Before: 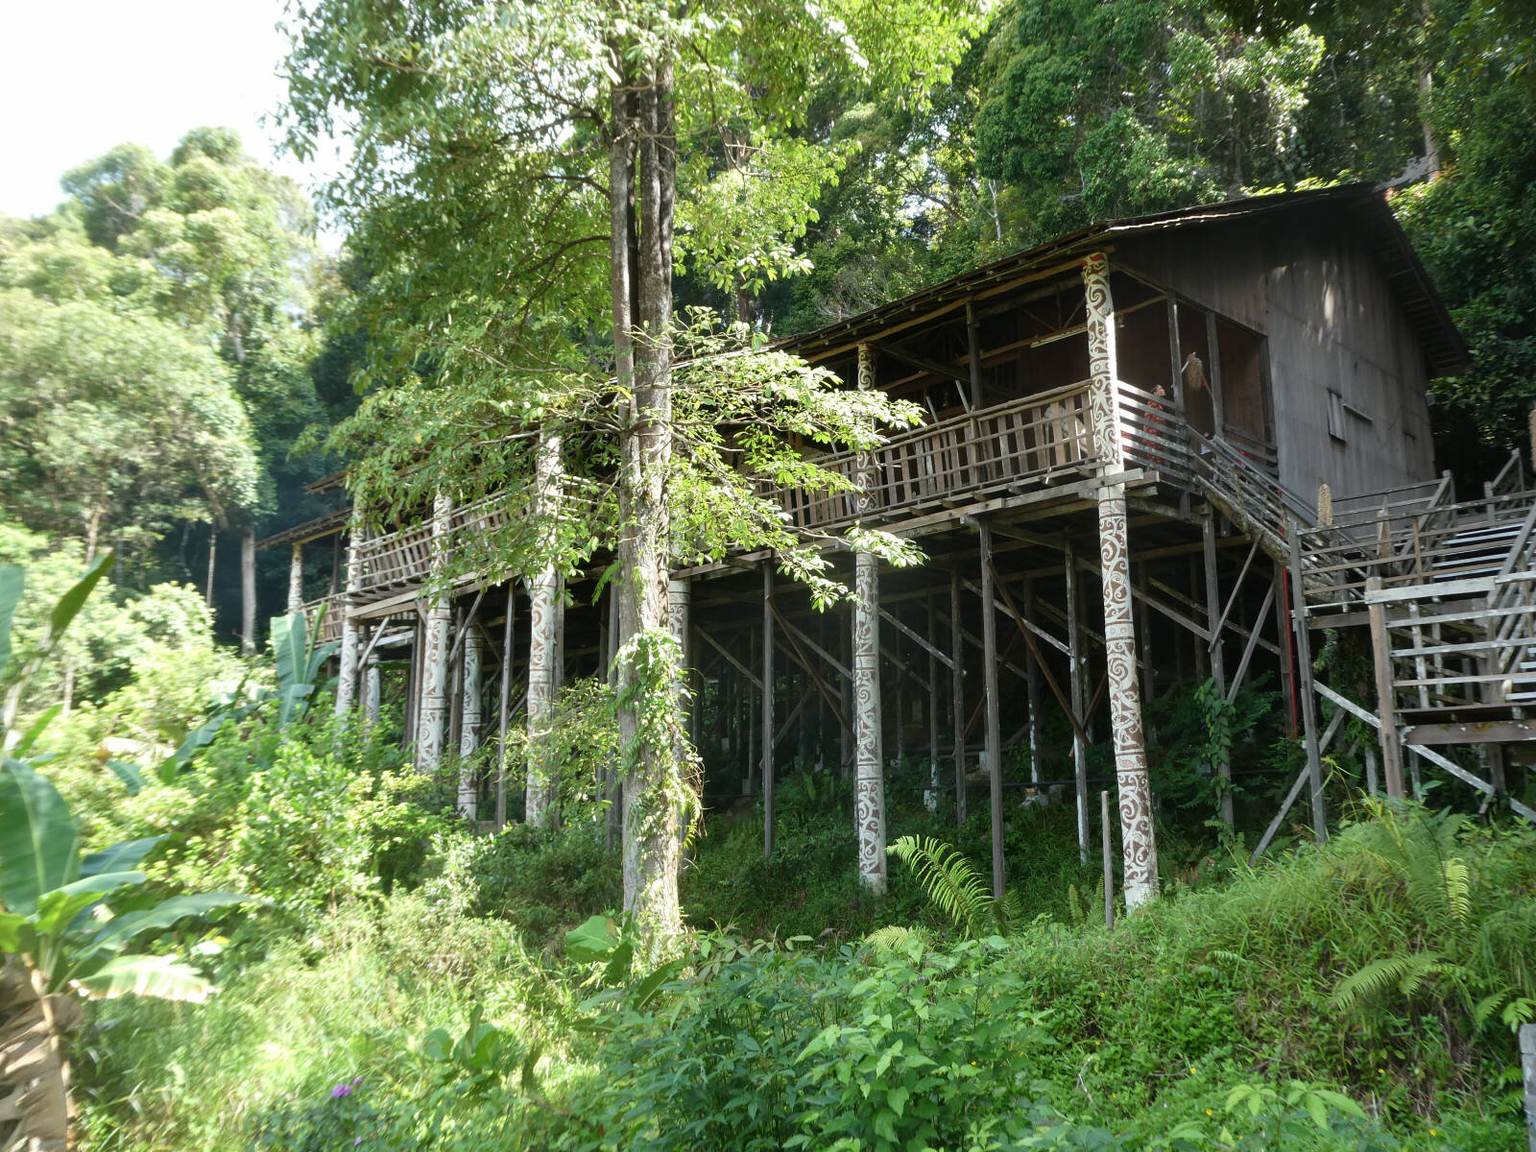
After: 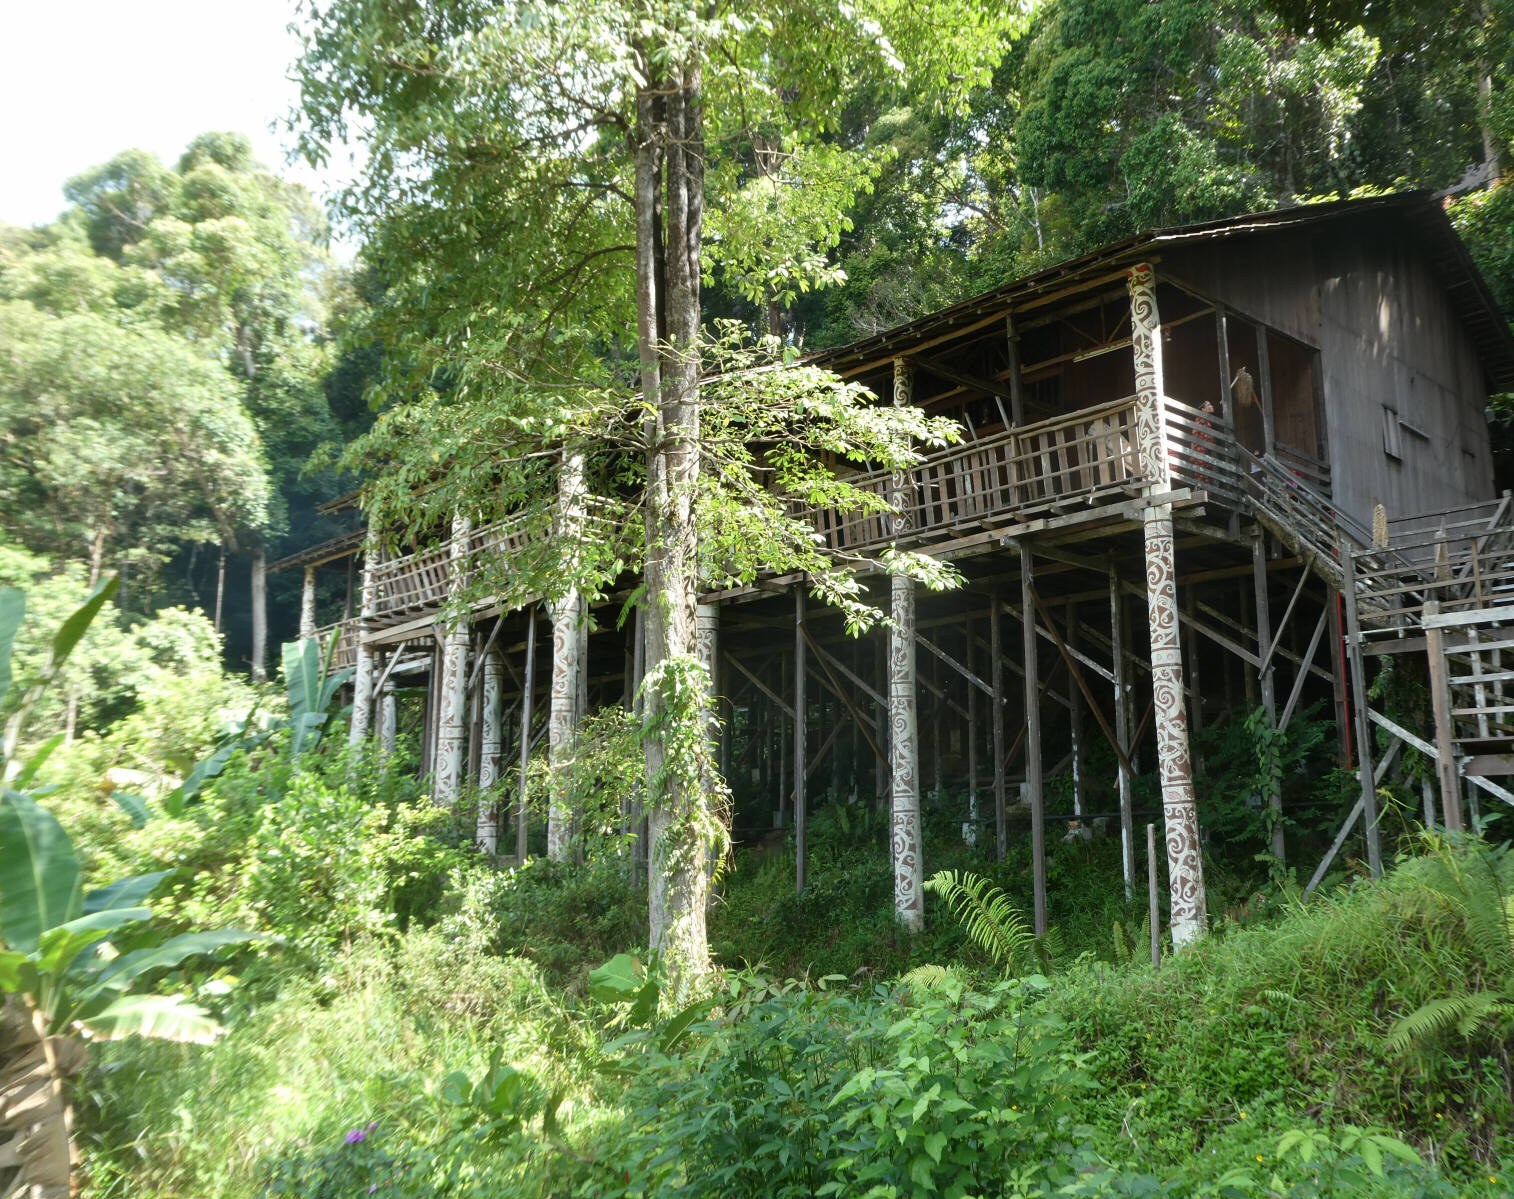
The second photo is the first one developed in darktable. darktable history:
crop and rotate: left 0%, right 5.32%
